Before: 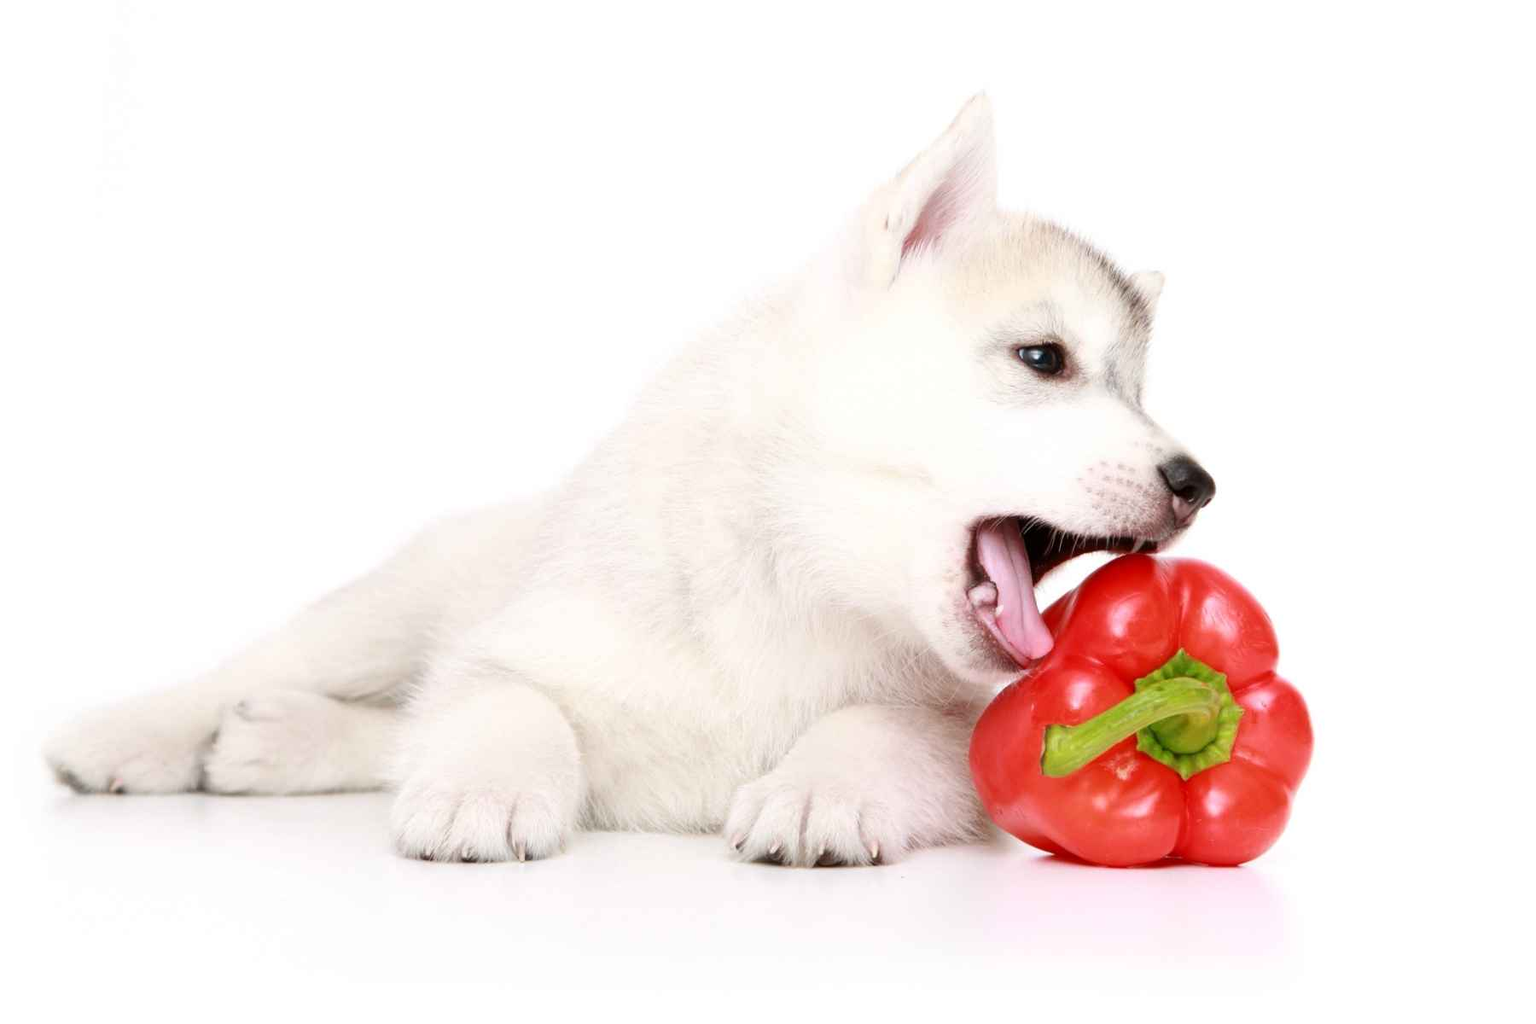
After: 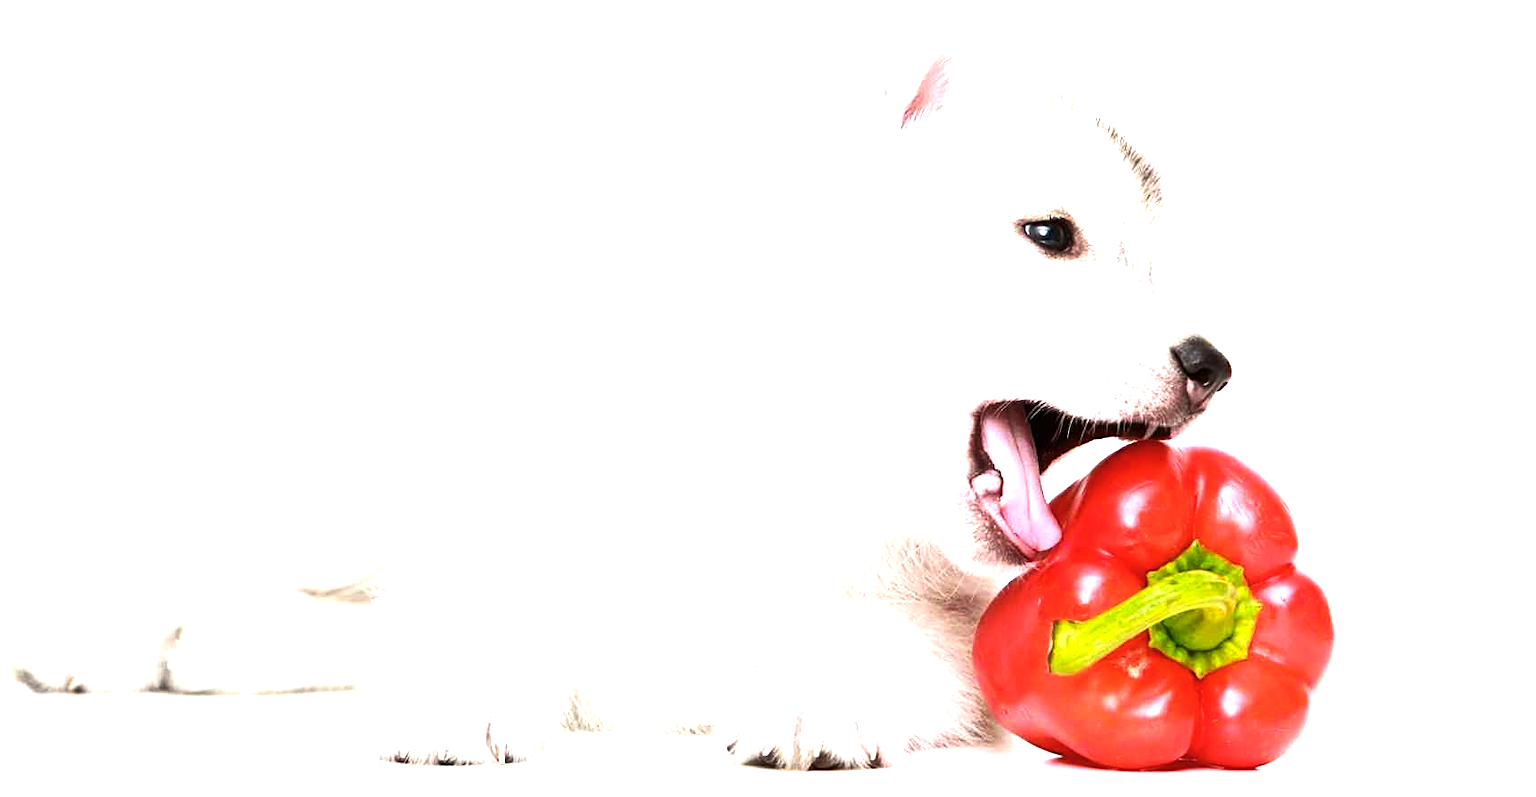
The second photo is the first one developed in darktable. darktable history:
color balance rgb: perceptual brilliance grading › highlights 14.29%, perceptual brilliance grading › mid-tones -5.92%, perceptual brilliance grading › shadows -26.83%, global vibrance 31.18%
sharpen: on, module defaults
exposure: black level correction 0, exposure 0.6 EV, compensate exposure bias true, compensate highlight preservation false
crop and rotate: left 2.991%, top 13.302%, right 1.981%, bottom 12.636%
